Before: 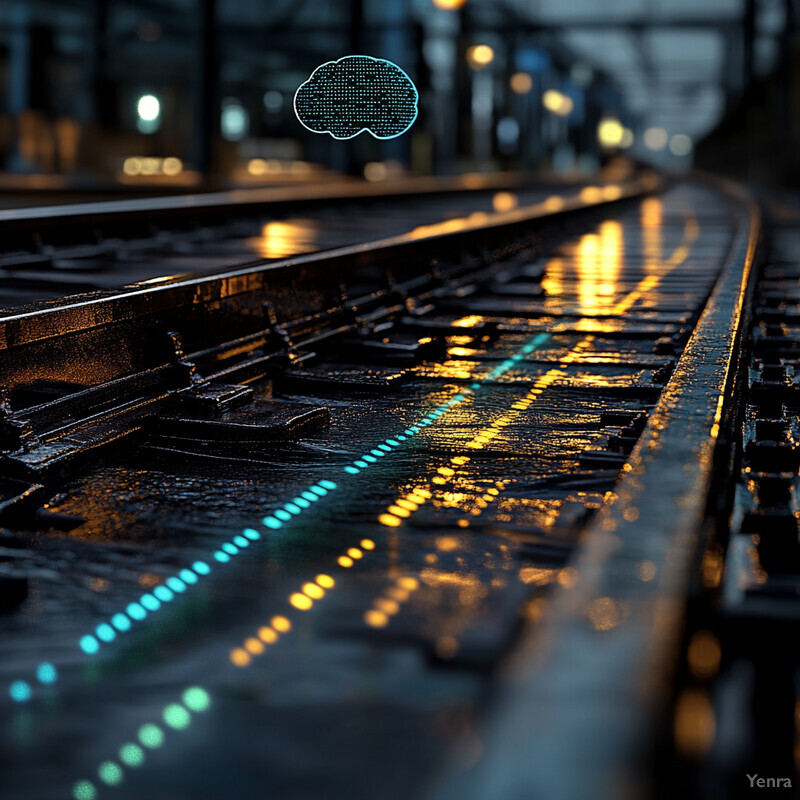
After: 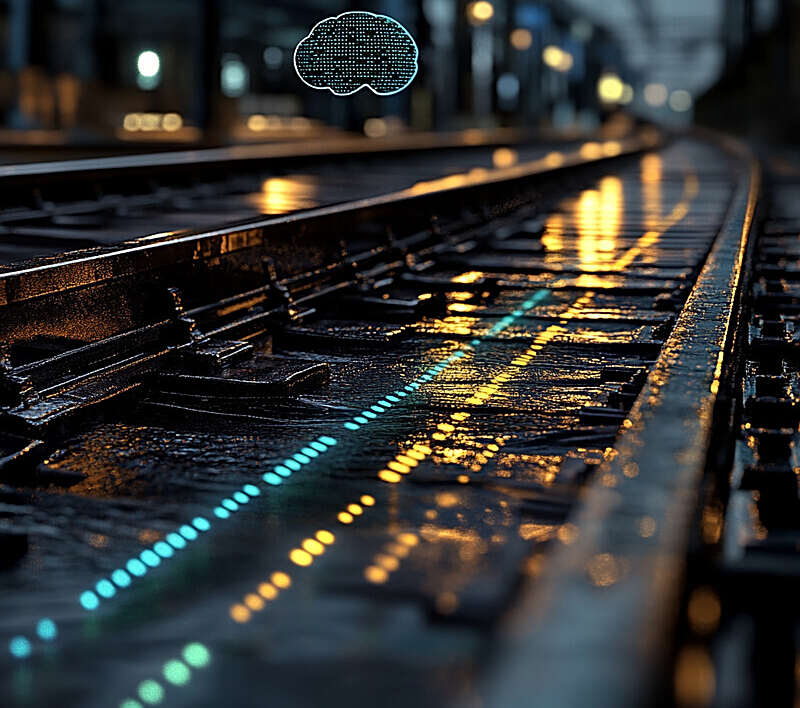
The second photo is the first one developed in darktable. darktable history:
contrast brightness saturation: saturation -0.052
crop and rotate: top 5.525%, bottom 5.921%
sharpen: on, module defaults
